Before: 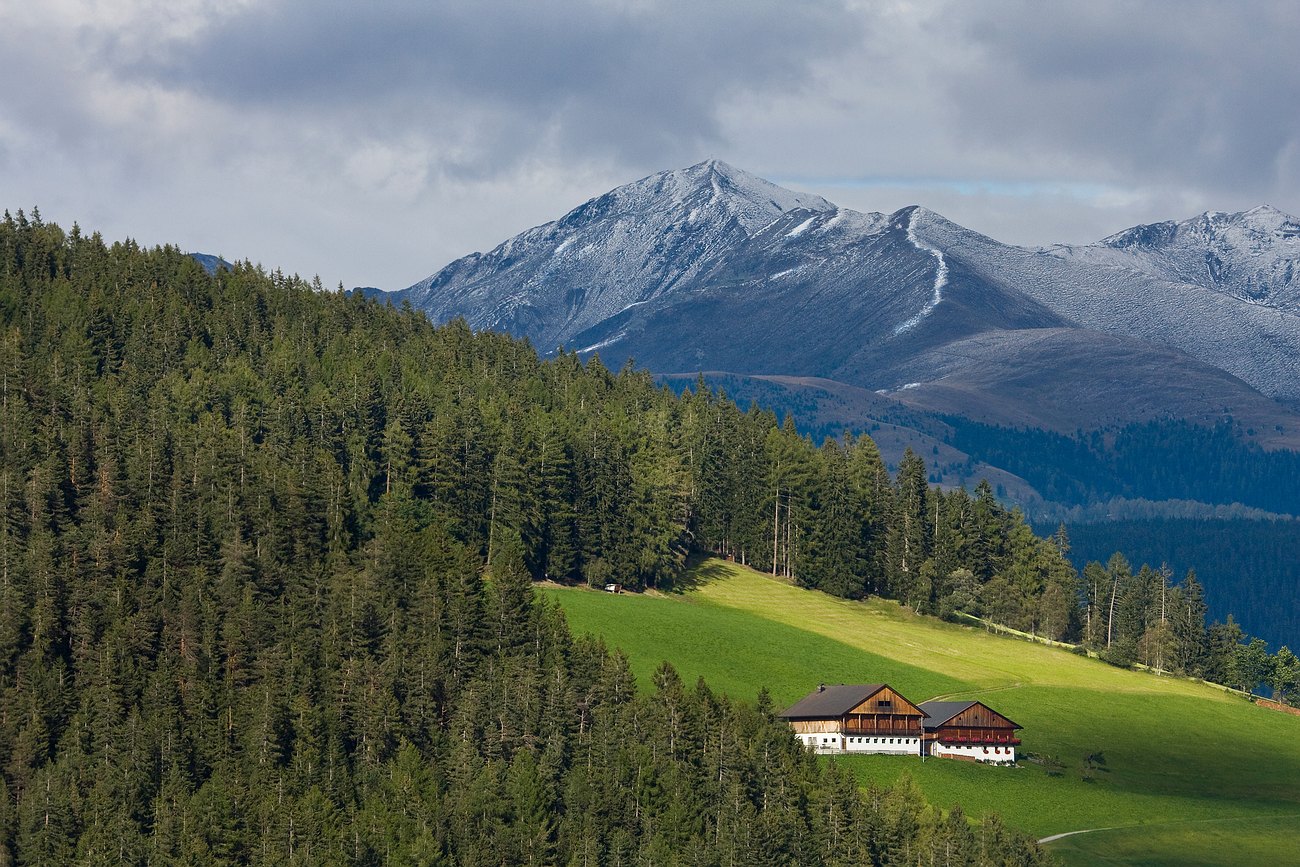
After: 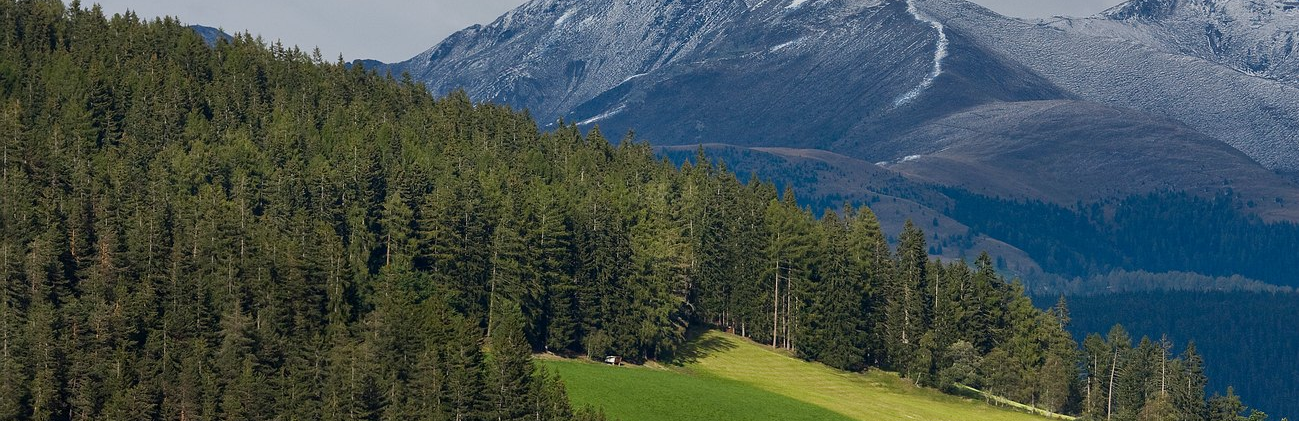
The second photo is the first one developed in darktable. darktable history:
exposure: exposure -0.218 EV, compensate highlight preservation false
crop and rotate: top 26.348%, bottom 25.061%
